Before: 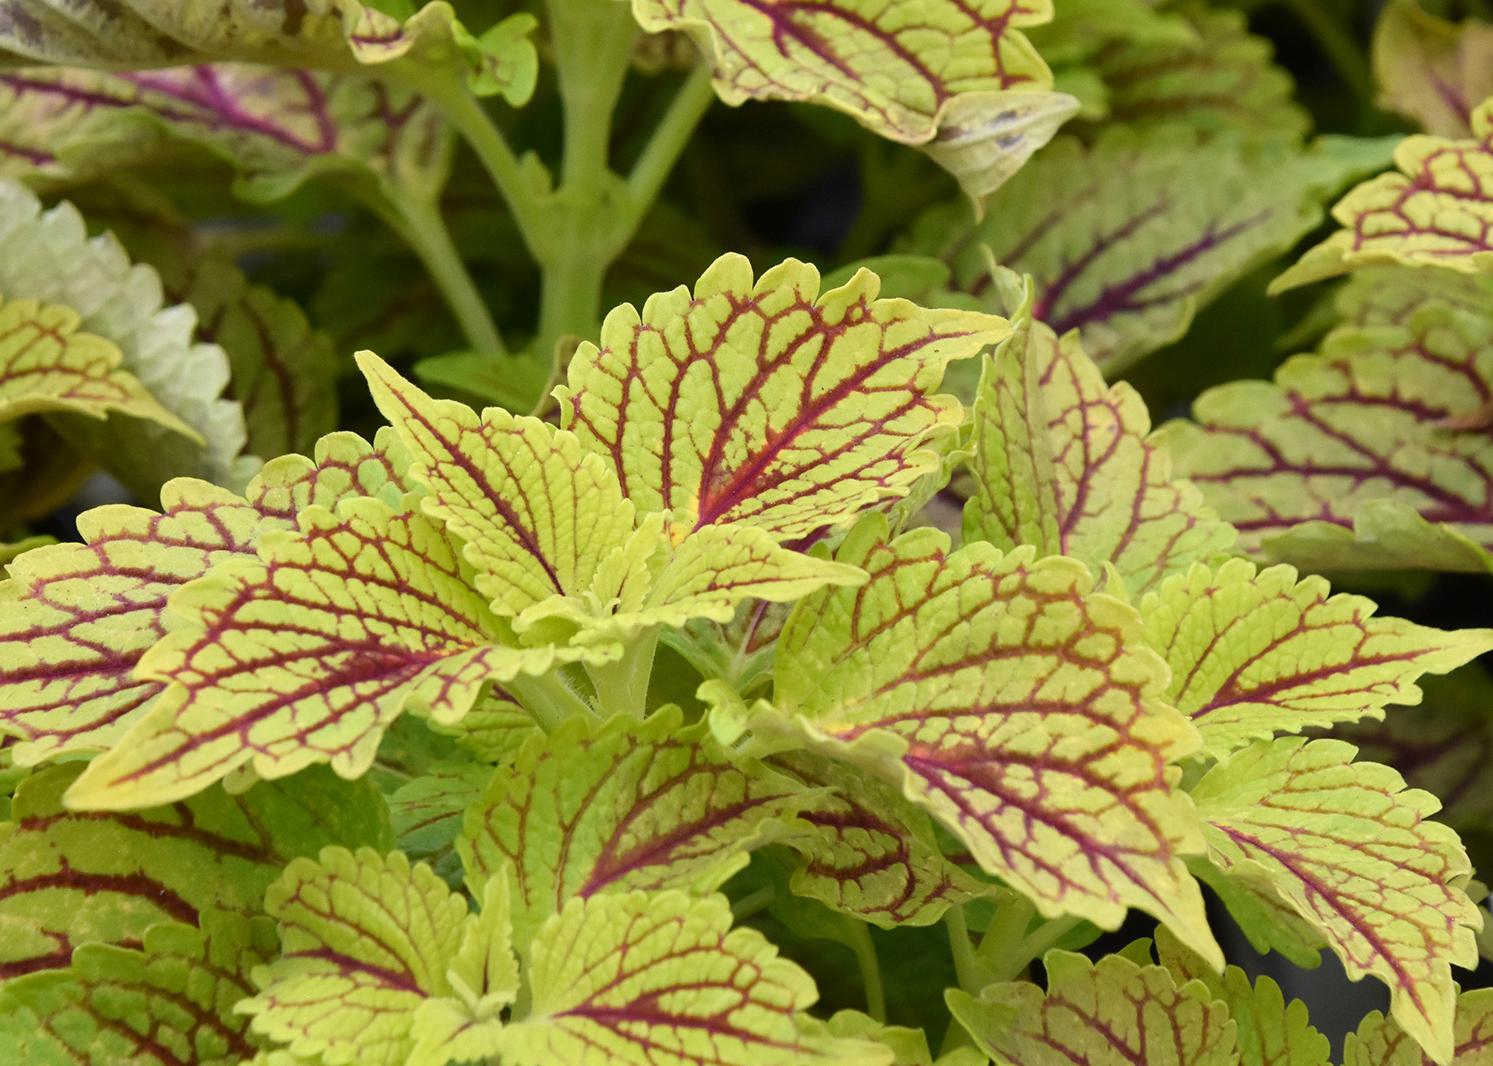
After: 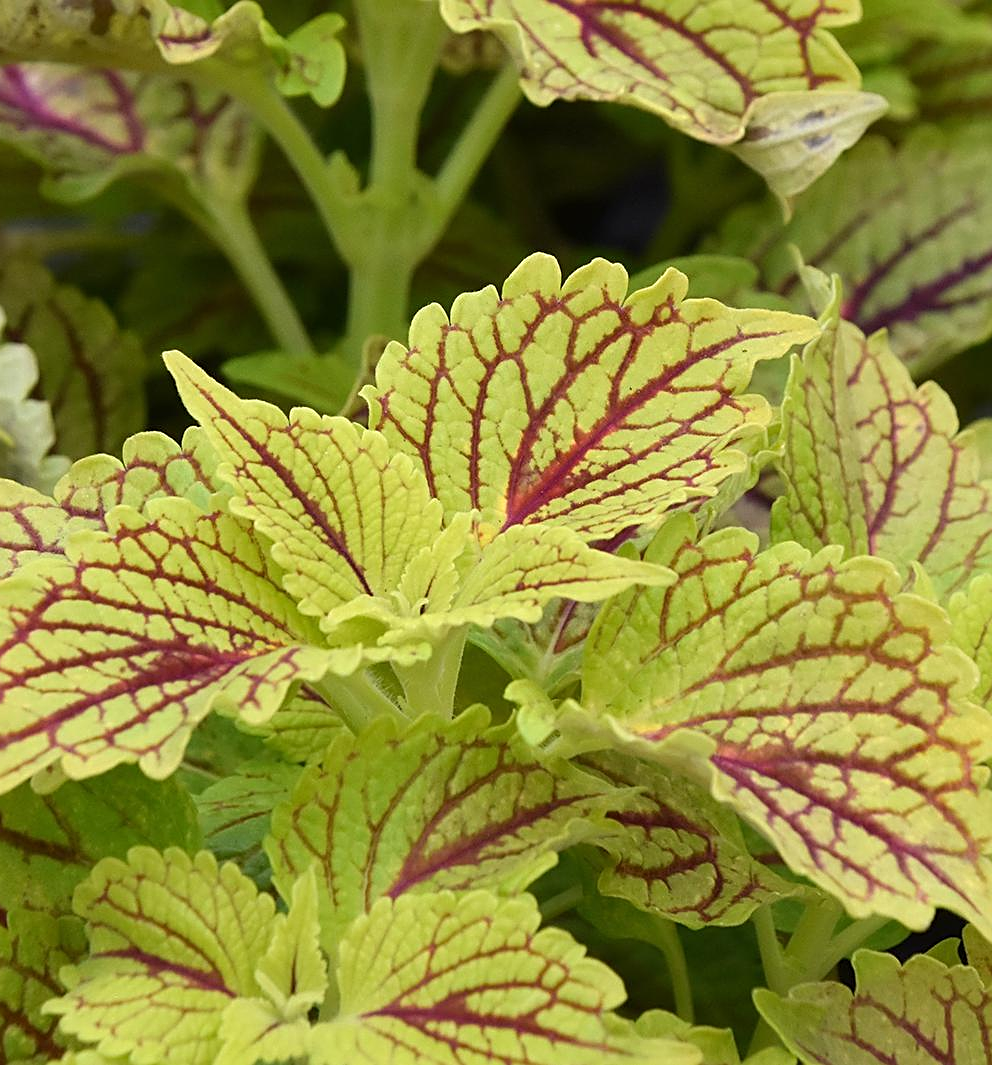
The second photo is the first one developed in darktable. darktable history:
sharpen: on, module defaults
tone equalizer: edges refinement/feathering 500, mask exposure compensation -1.57 EV, preserve details no
crop and rotate: left 12.91%, right 20.593%
